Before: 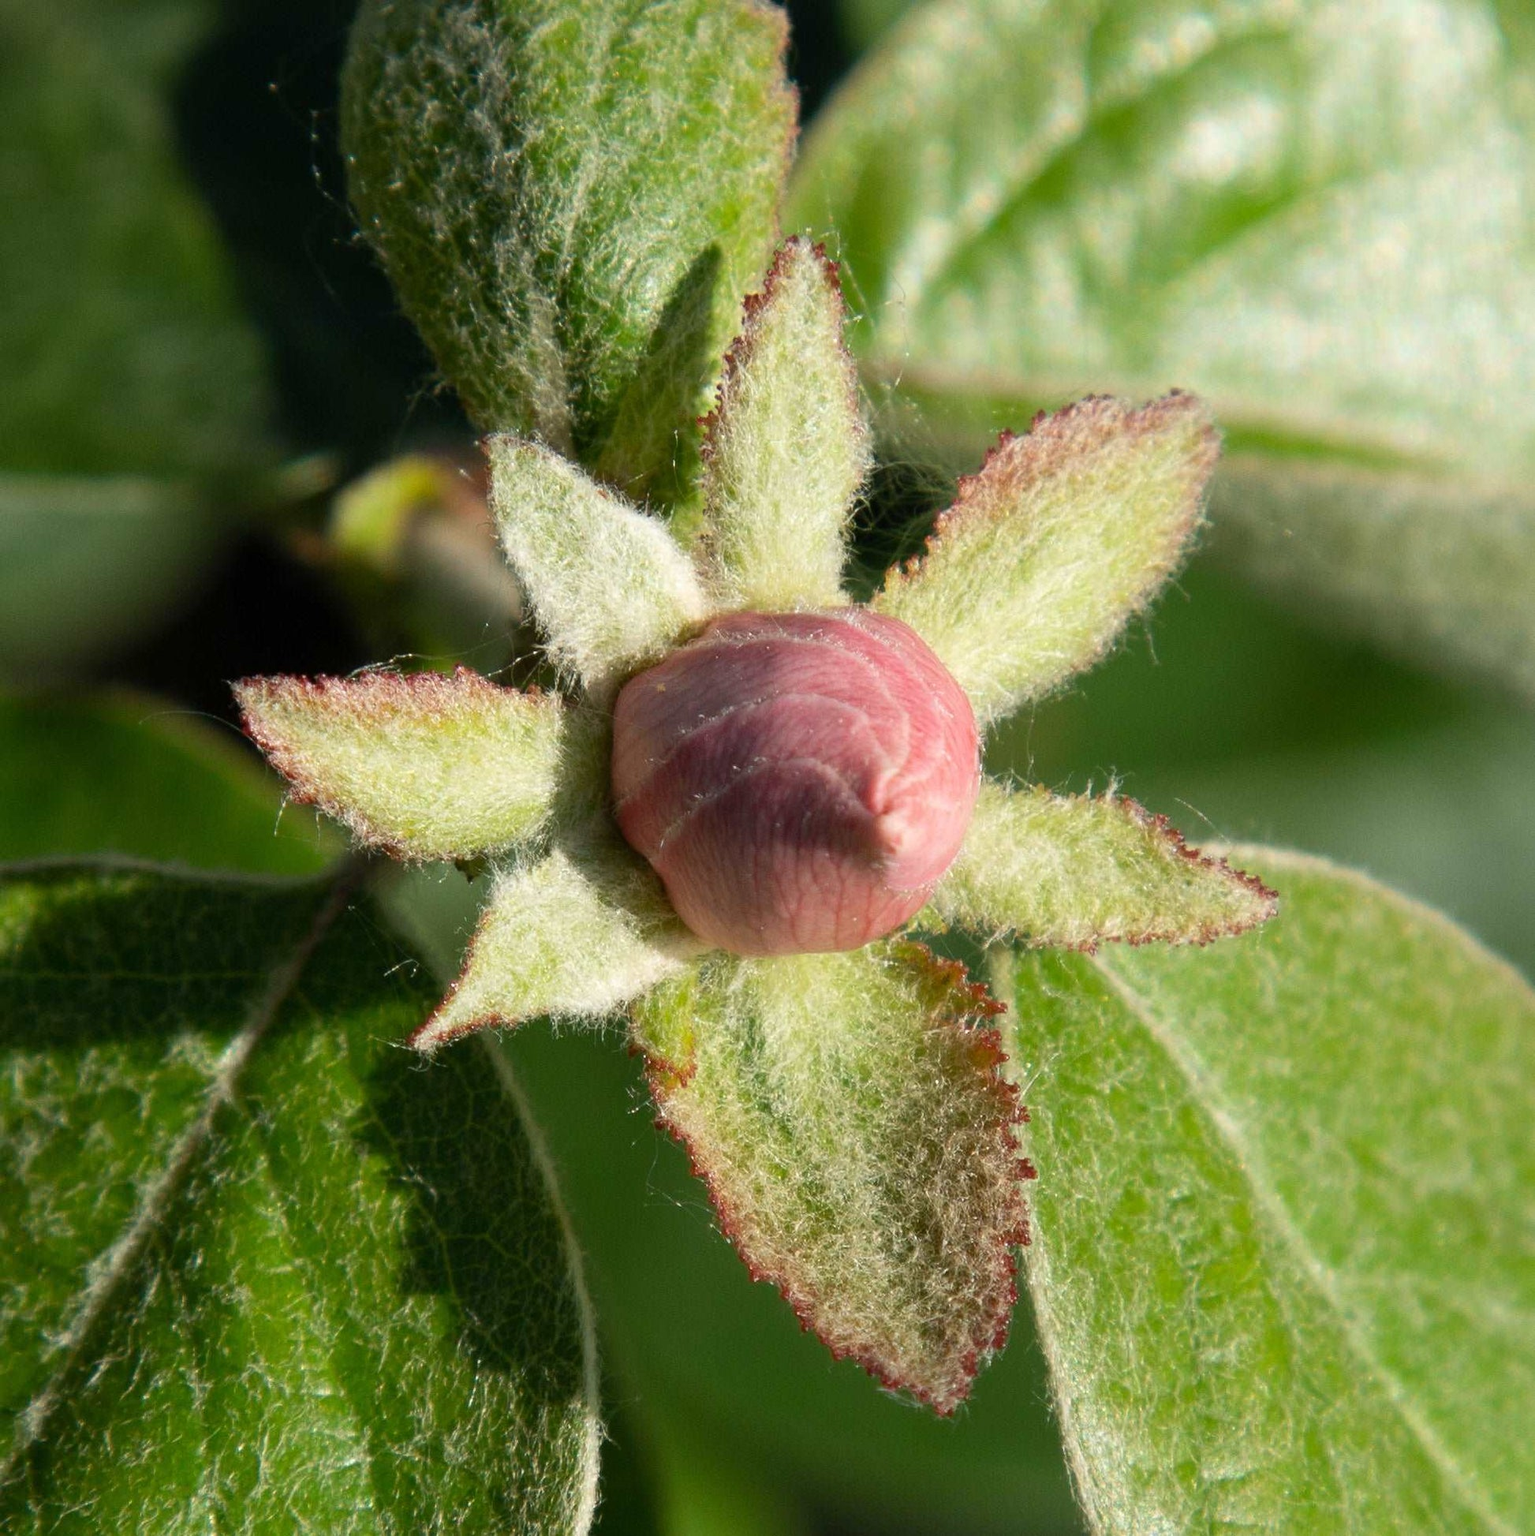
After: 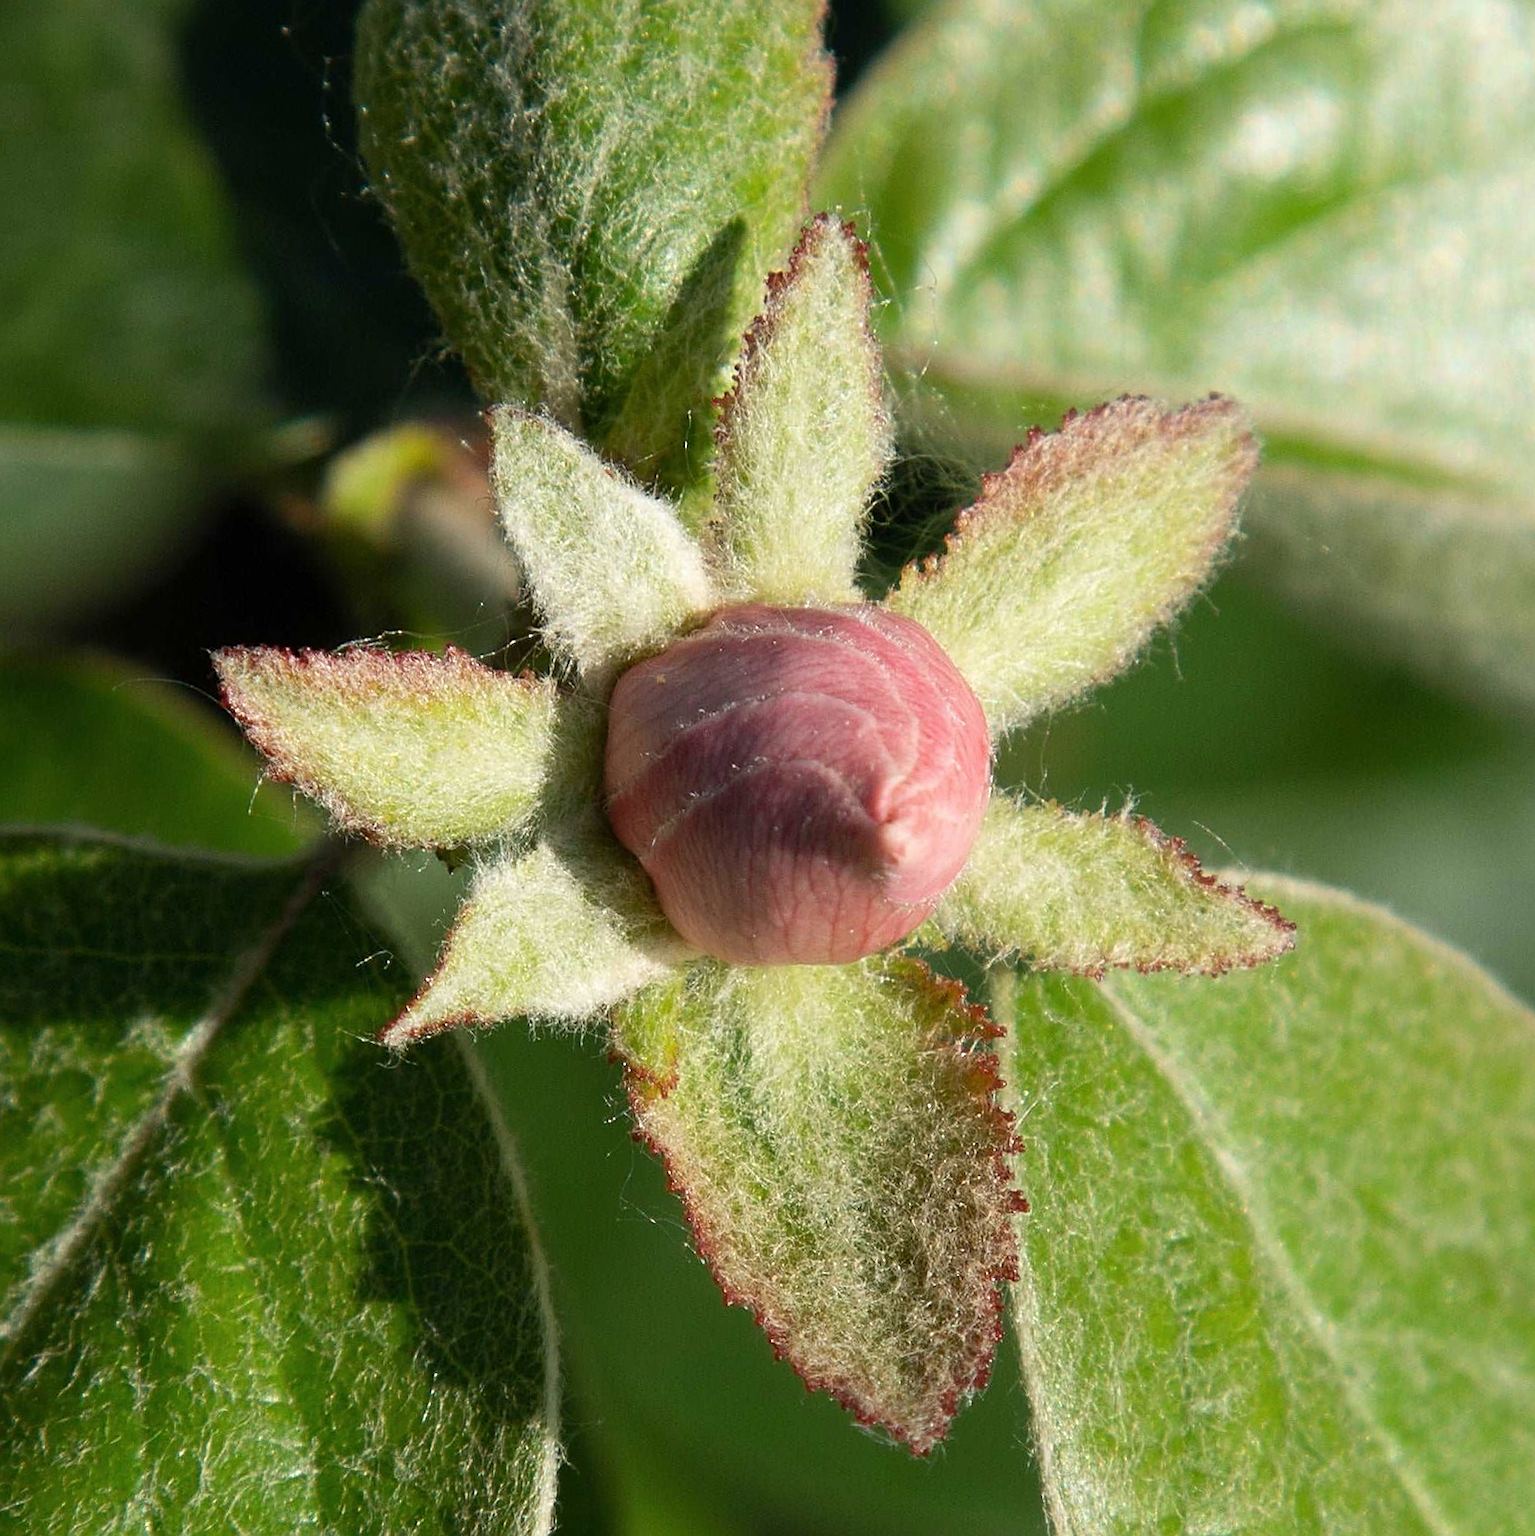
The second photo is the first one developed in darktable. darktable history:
crop and rotate: angle -2.81°
sharpen: on, module defaults
color correction: highlights b* -0.022, saturation 0.979
